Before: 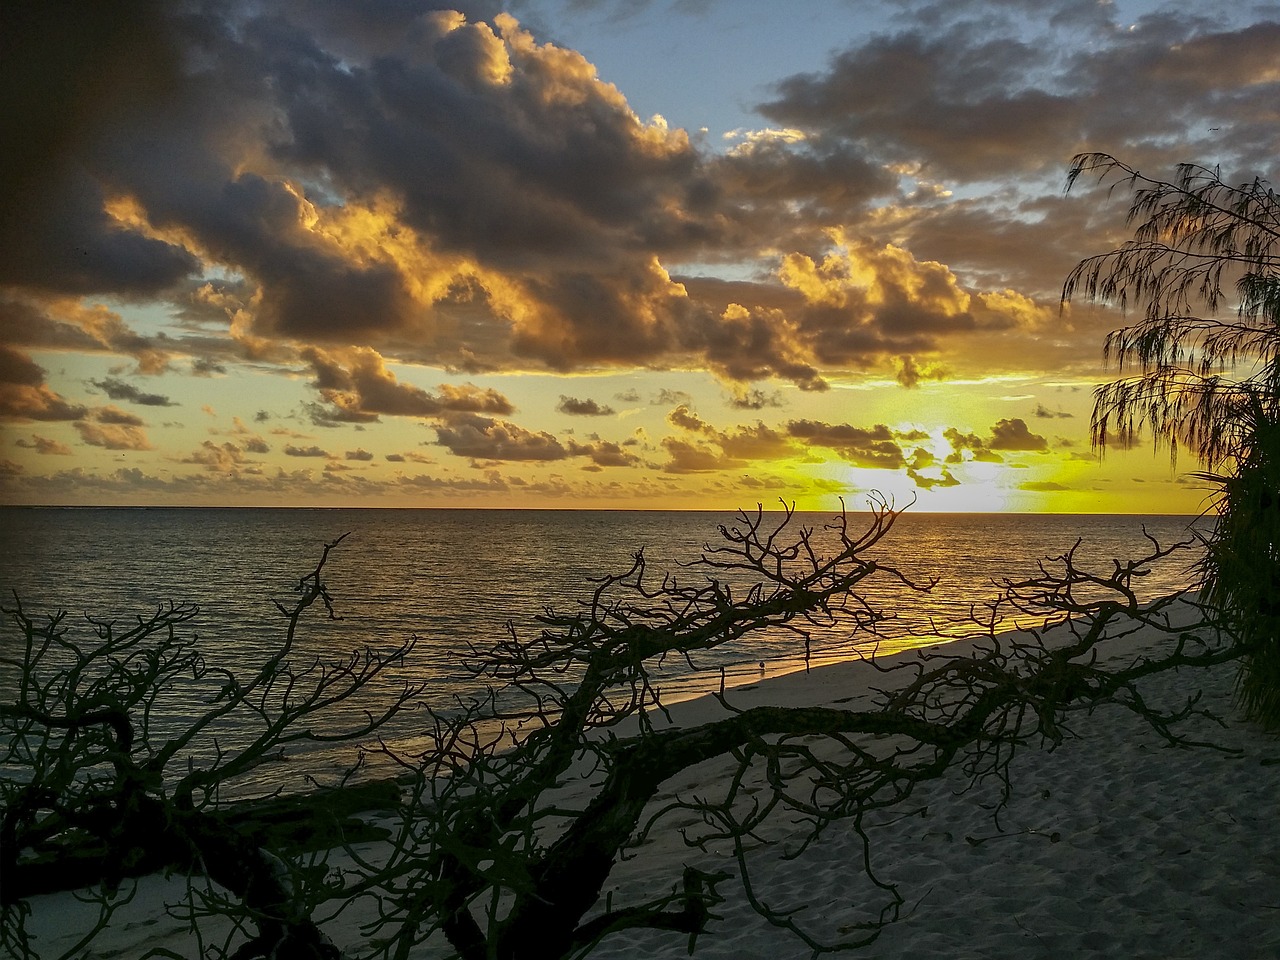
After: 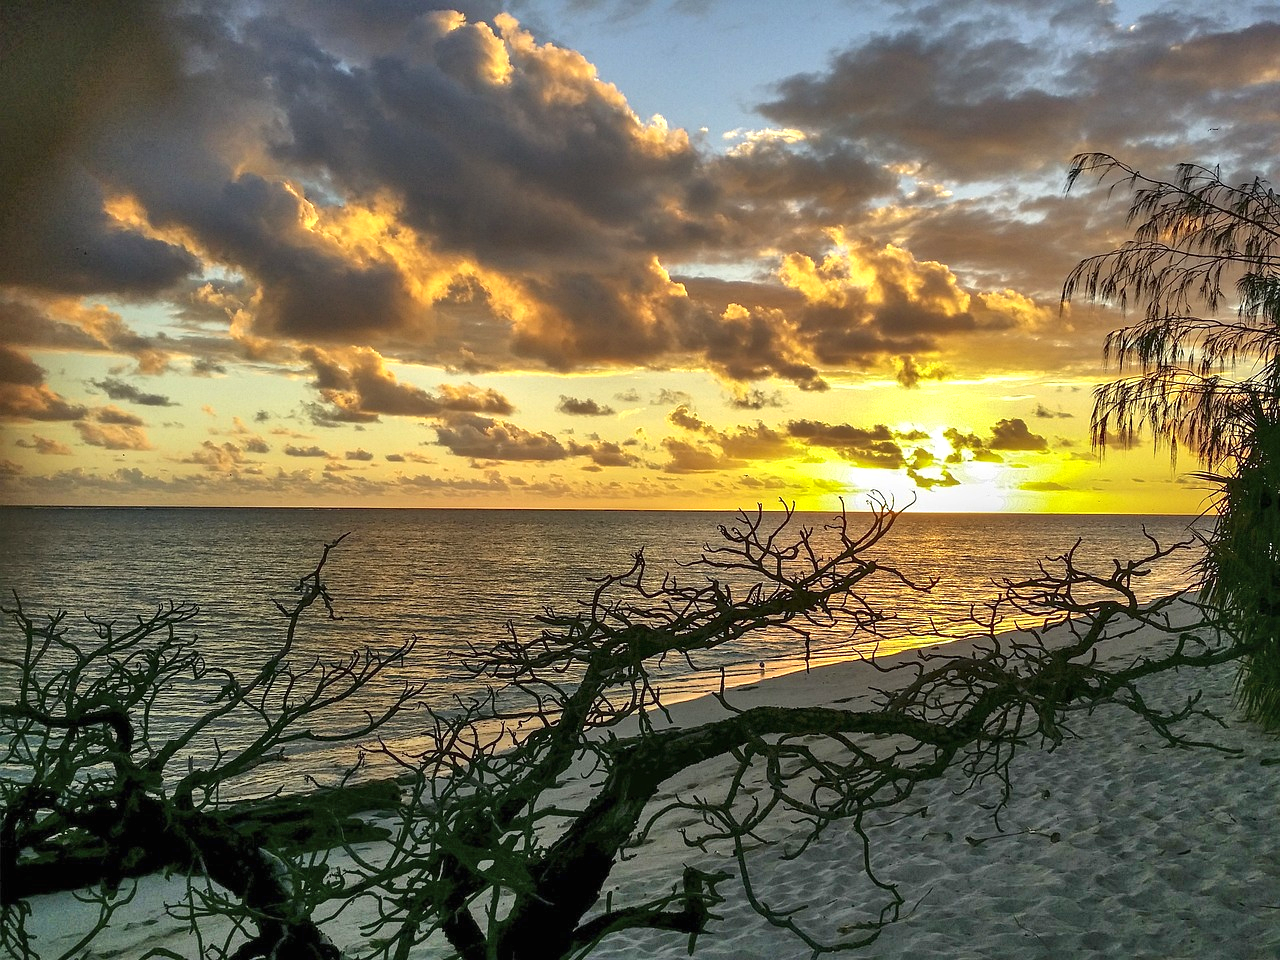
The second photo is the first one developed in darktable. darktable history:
exposure: black level correction 0, exposure 0.7 EV, compensate exposure bias true, compensate highlight preservation false
shadows and highlights: shadows 60, soften with gaussian
